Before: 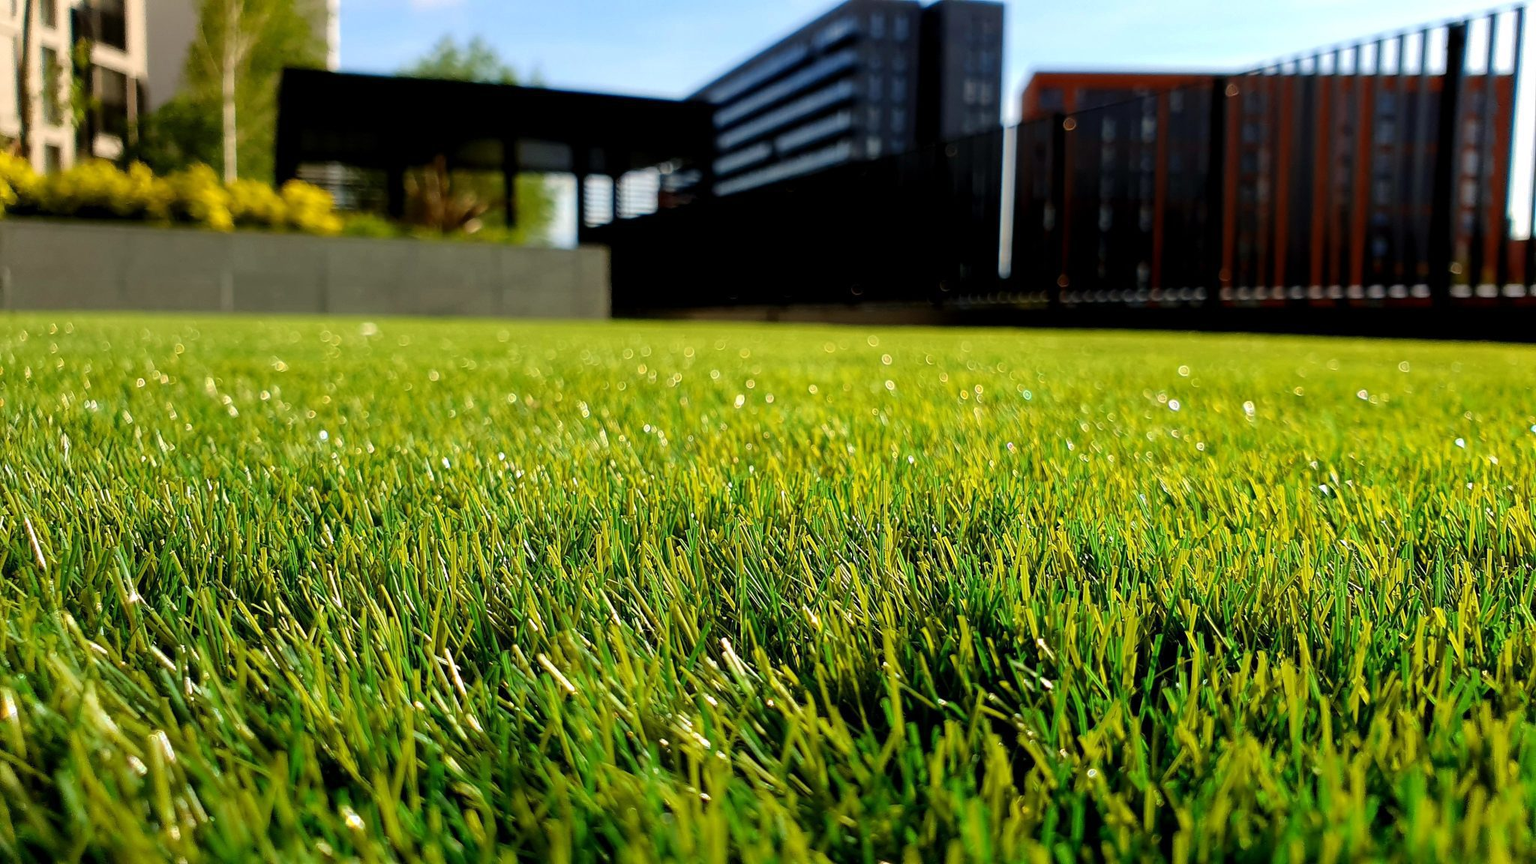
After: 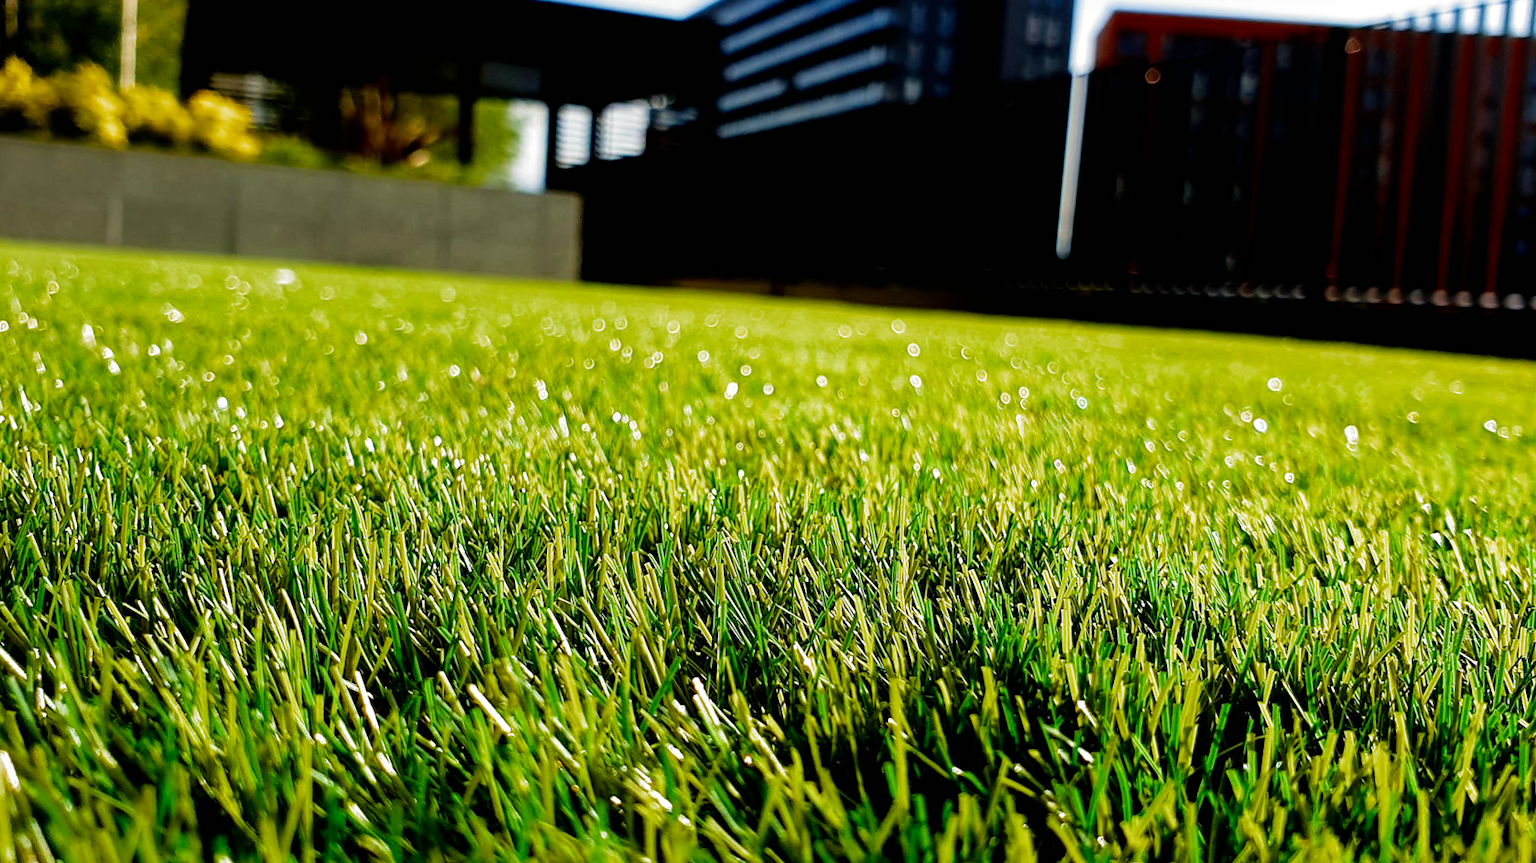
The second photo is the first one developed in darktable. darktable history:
filmic rgb: black relative exposure -8.2 EV, white relative exposure 2.2 EV, threshold 3 EV, hardness 7.11, latitude 75%, contrast 1.325, highlights saturation mix -2%, shadows ↔ highlights balance 30%, preserve chrominance no, color science v5 (2021), contrast in shadows safe, contrast in highlights safe, enable highlight reconstruction true
crop and rotate: angle -3.27°, left 5.211%, top 5.211%, right 4.607%, bottom 4.607%
